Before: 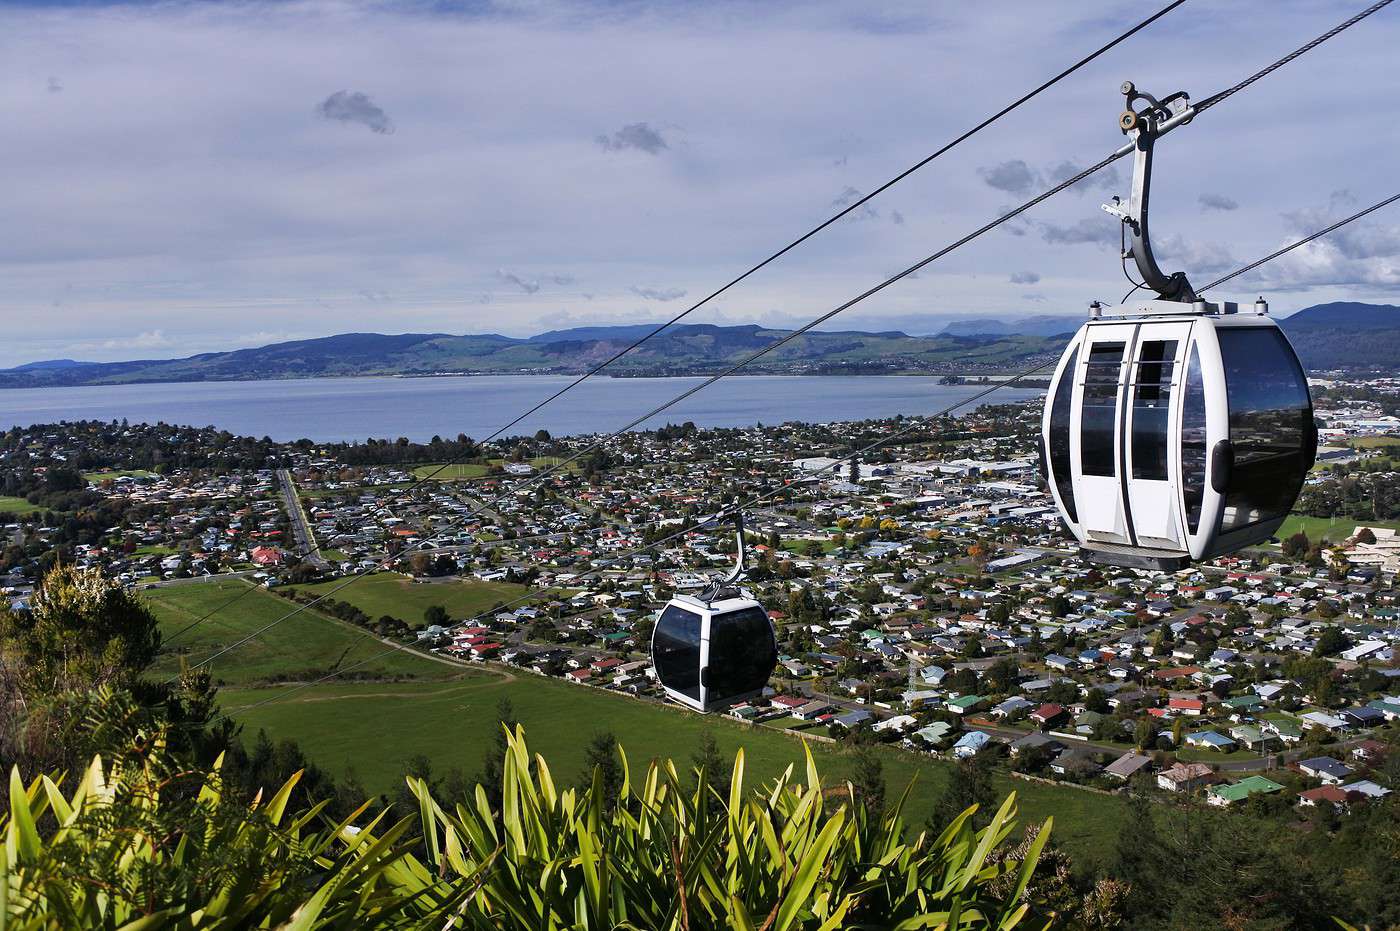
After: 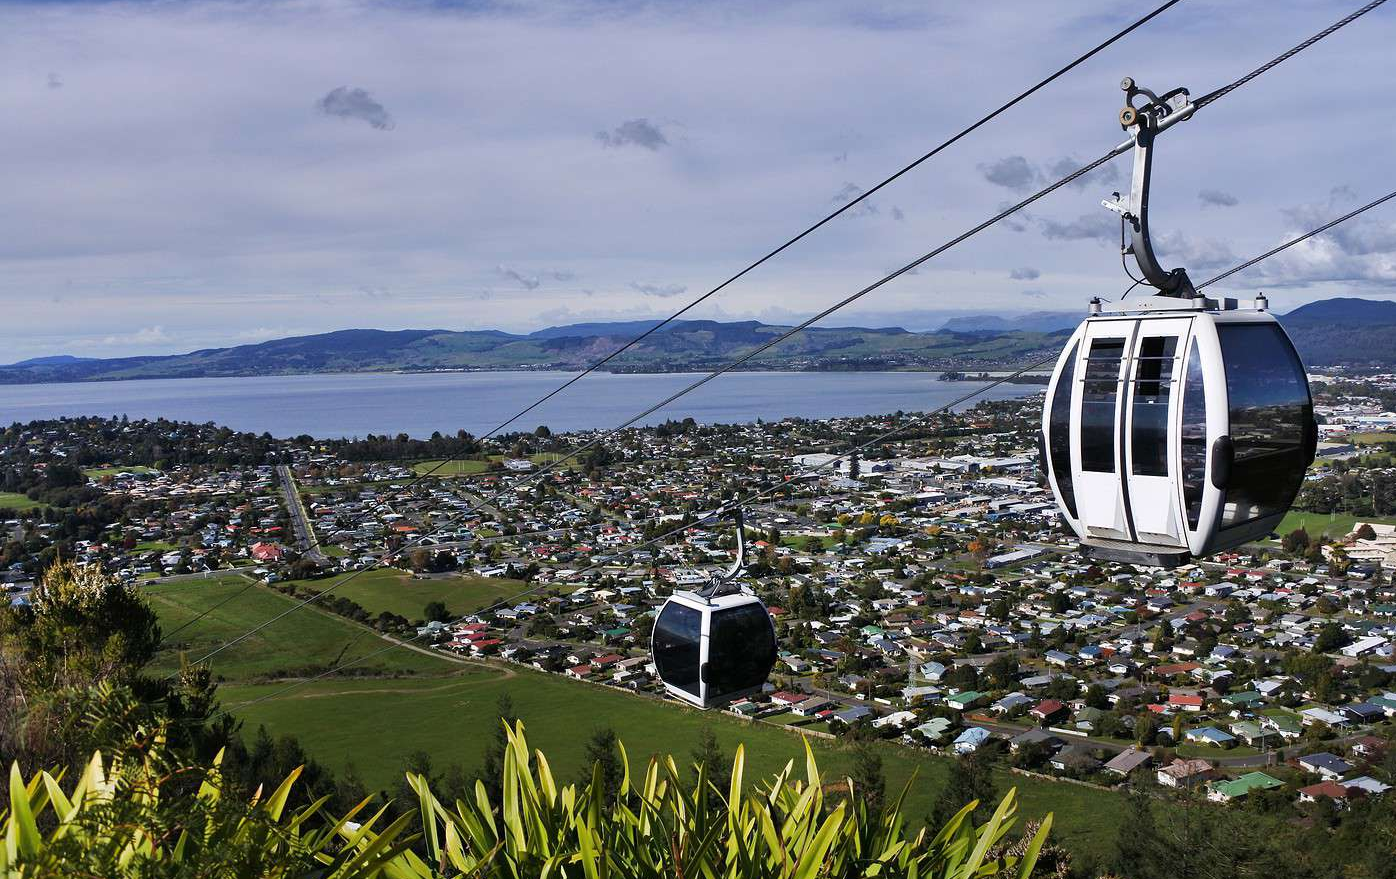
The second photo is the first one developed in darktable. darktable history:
crop: top 0.448%, right 0.264%, bottom 5.045%
